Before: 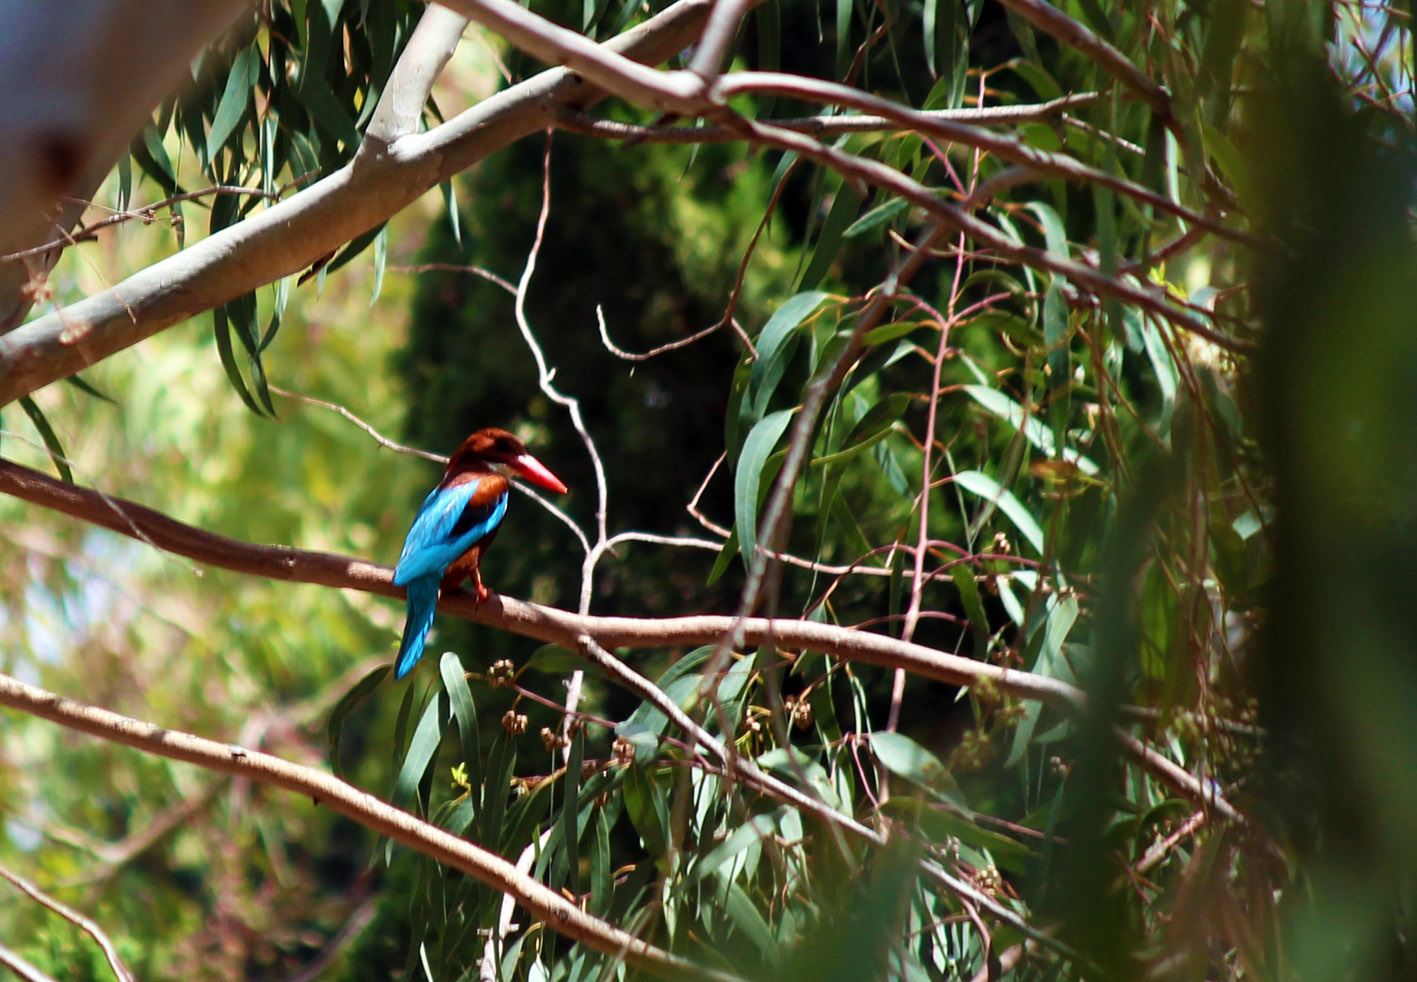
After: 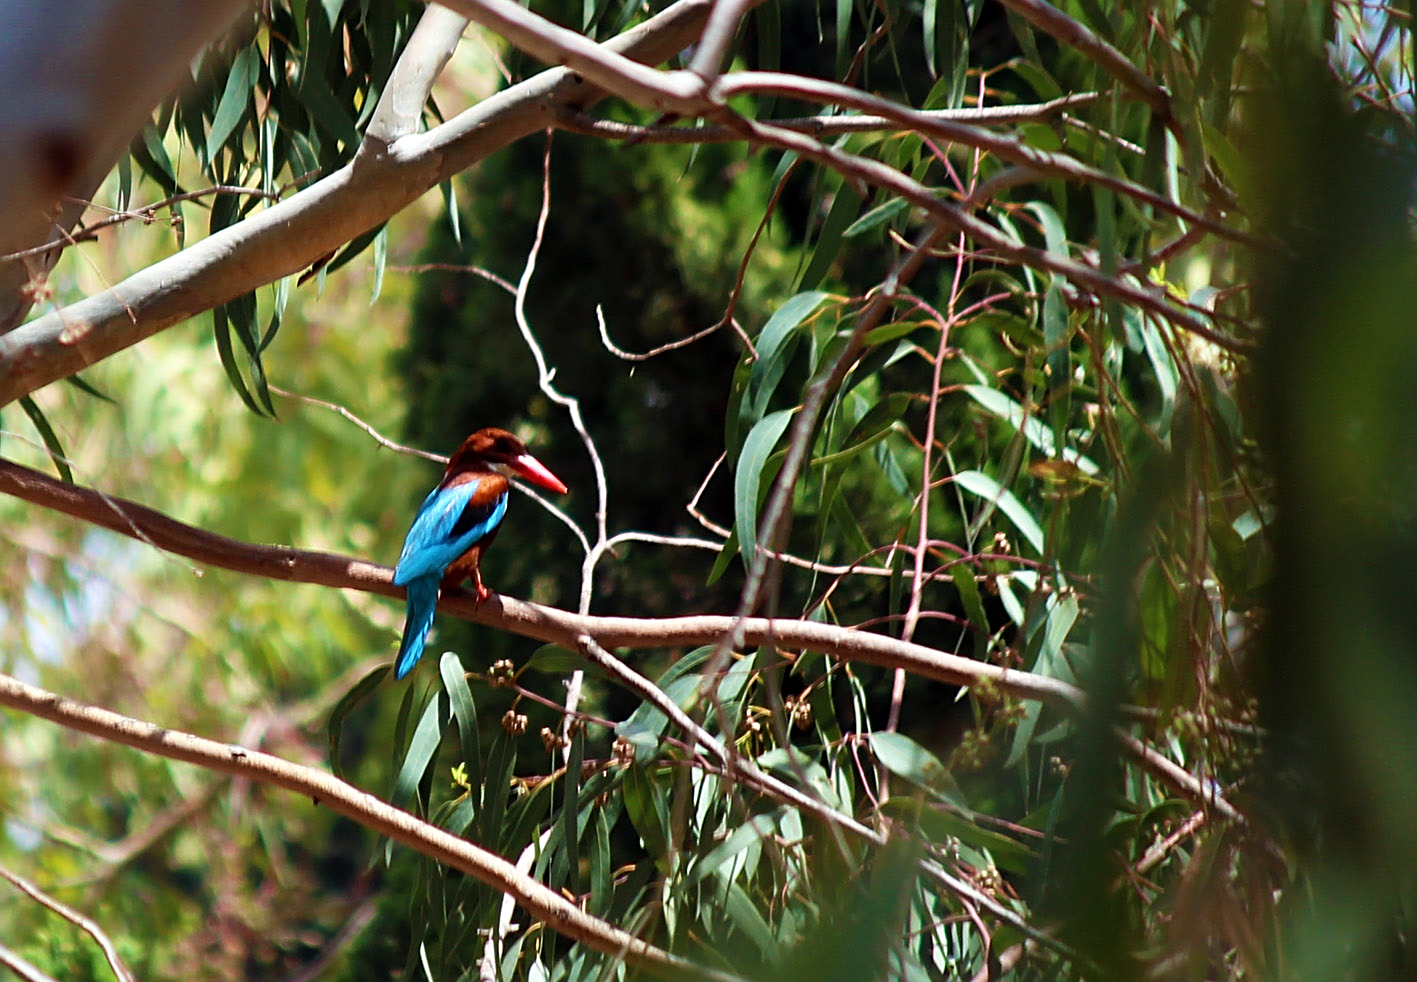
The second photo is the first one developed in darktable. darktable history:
sharpen: radius 2.476, amount 0.321
